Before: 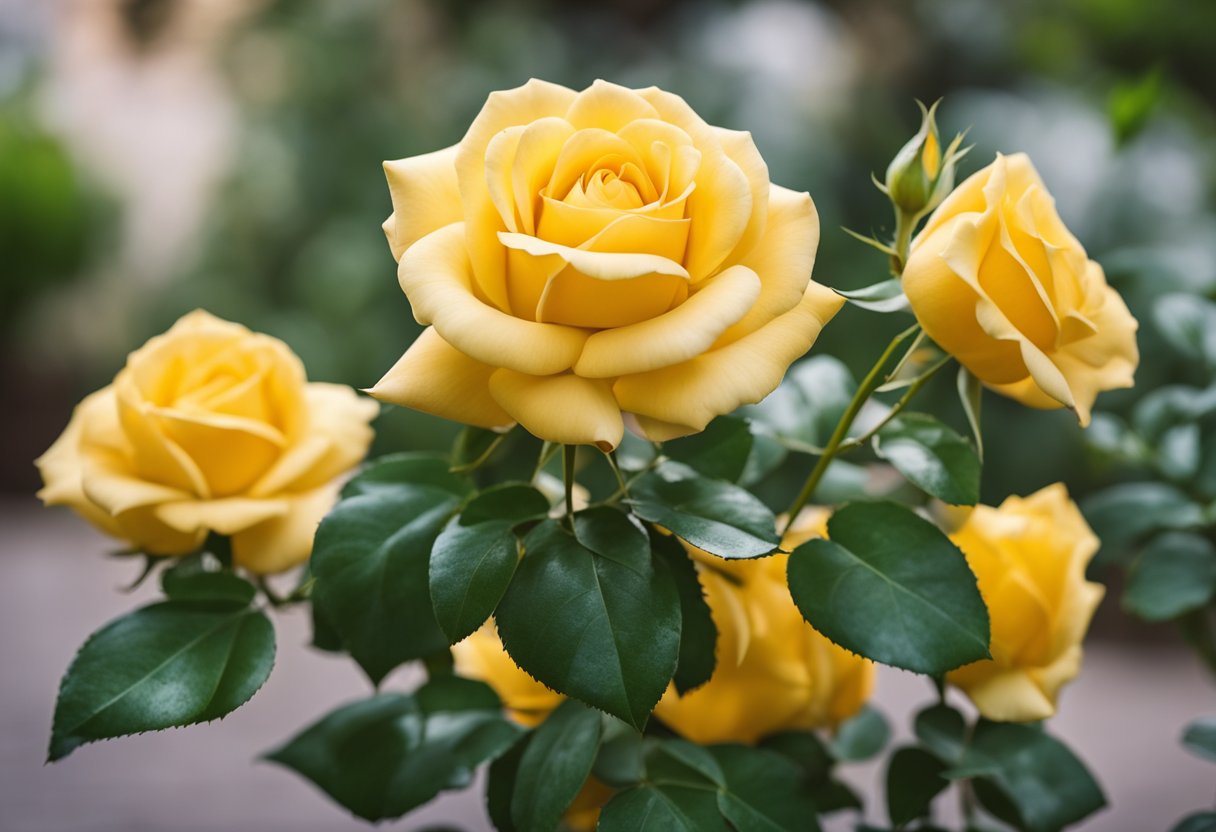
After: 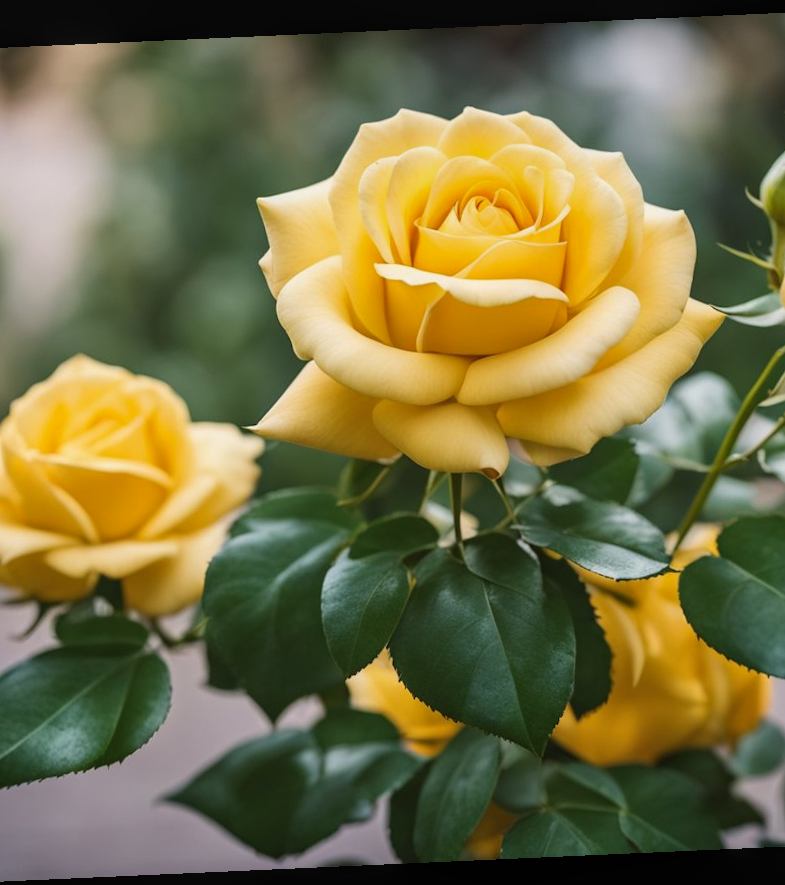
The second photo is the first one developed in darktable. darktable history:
crop: left 10.644%, right 26.528%
rotate and perspective: rotation -2.56°, automatic cropping off
local contrast: detail 110%
